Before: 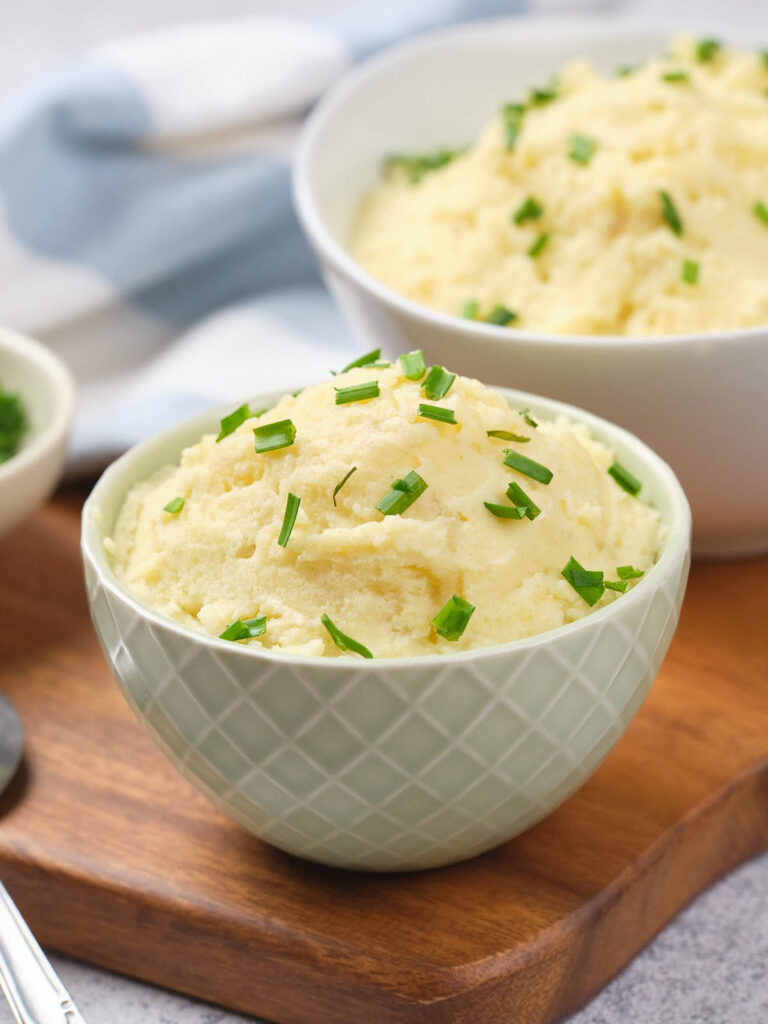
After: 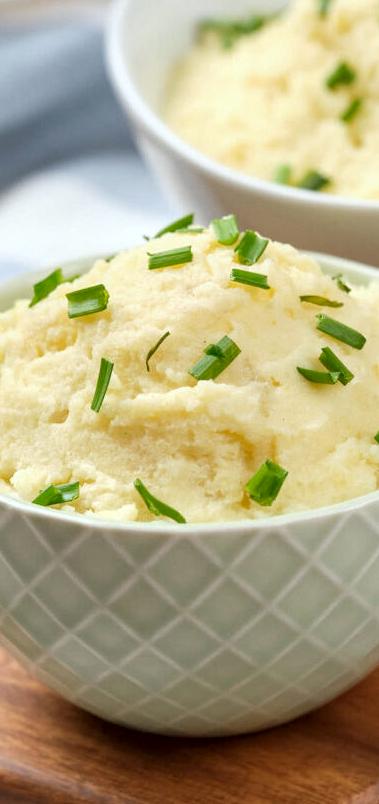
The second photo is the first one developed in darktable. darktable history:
crop and rotate: angle 0.02°, left 24.353%, top 13.219%, right 26.156%, bottom 8.224%
local contrast: detail 130%
color correction: highlights a* -2.73, highlights b* -2.09, shadows a* 2.41, shadows b* 2.73
